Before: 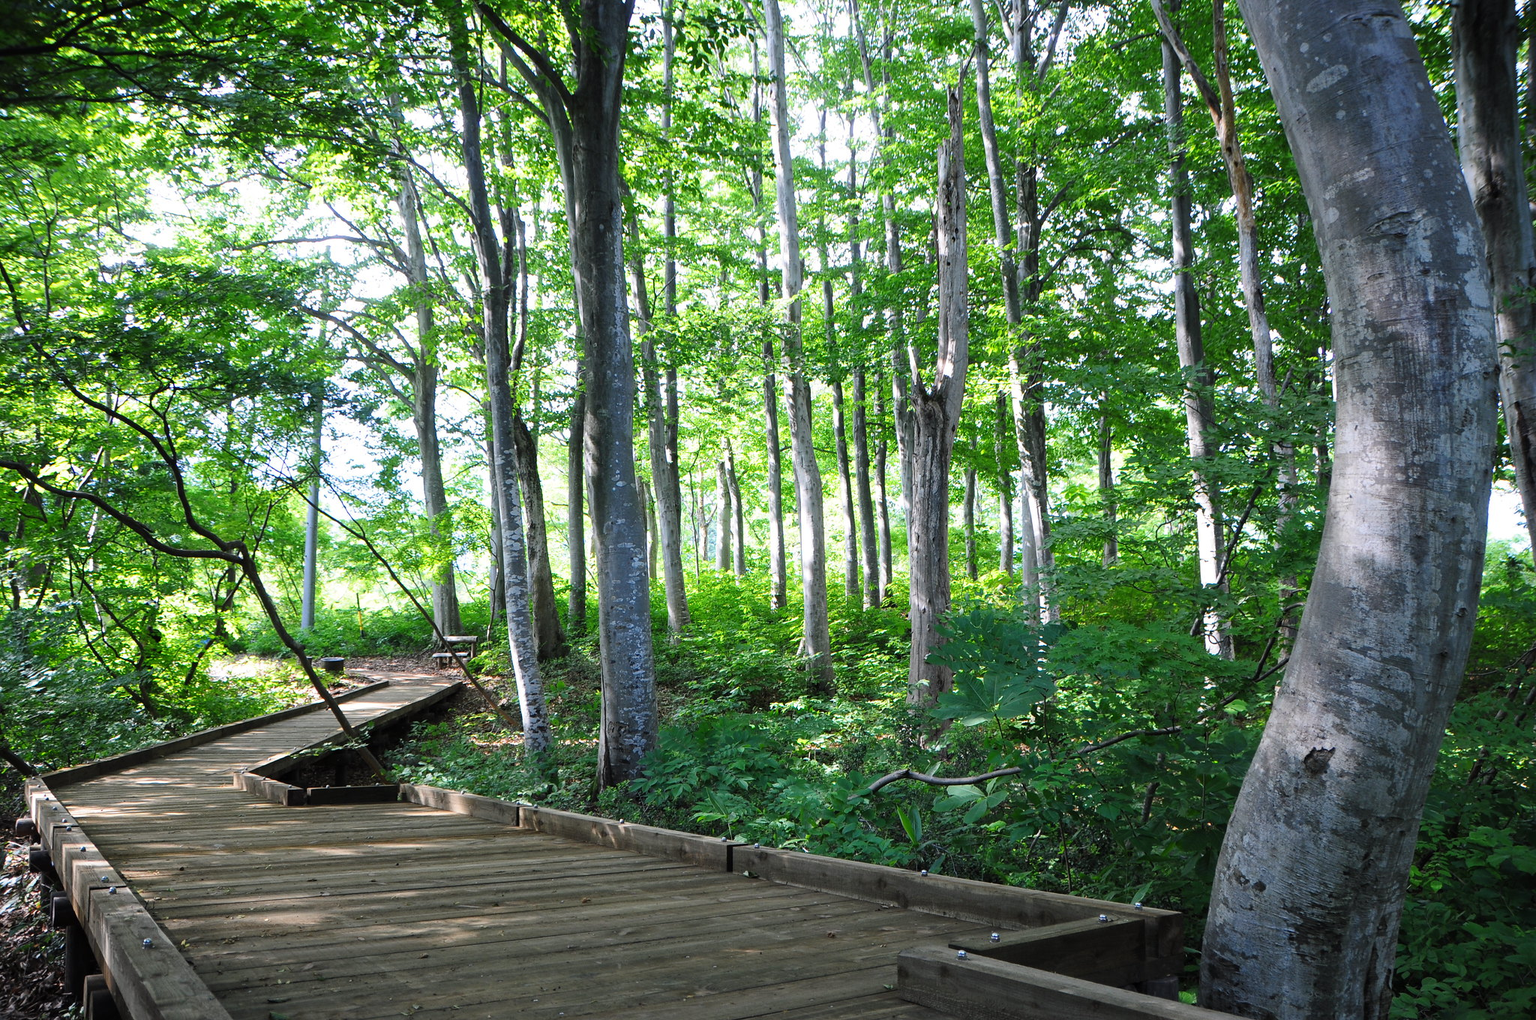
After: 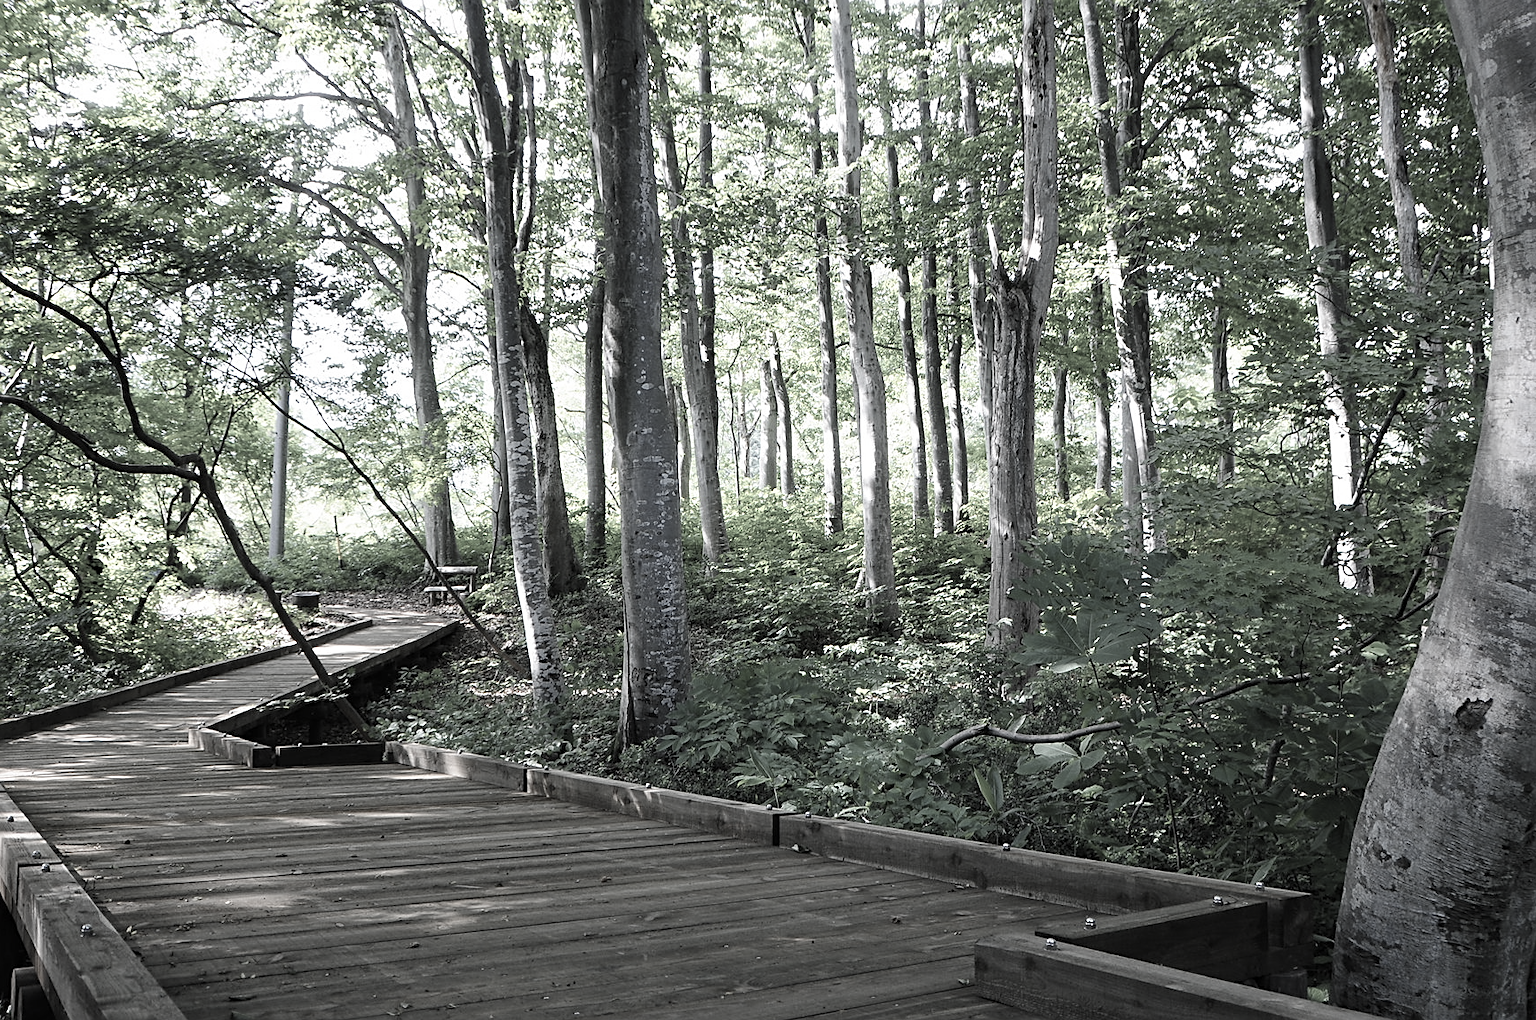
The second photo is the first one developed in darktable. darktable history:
crop and rotate: left 4.842%, top 15.51%, right 10.668%
sharpen: on, module defaults
color correction: saturation 0.2
